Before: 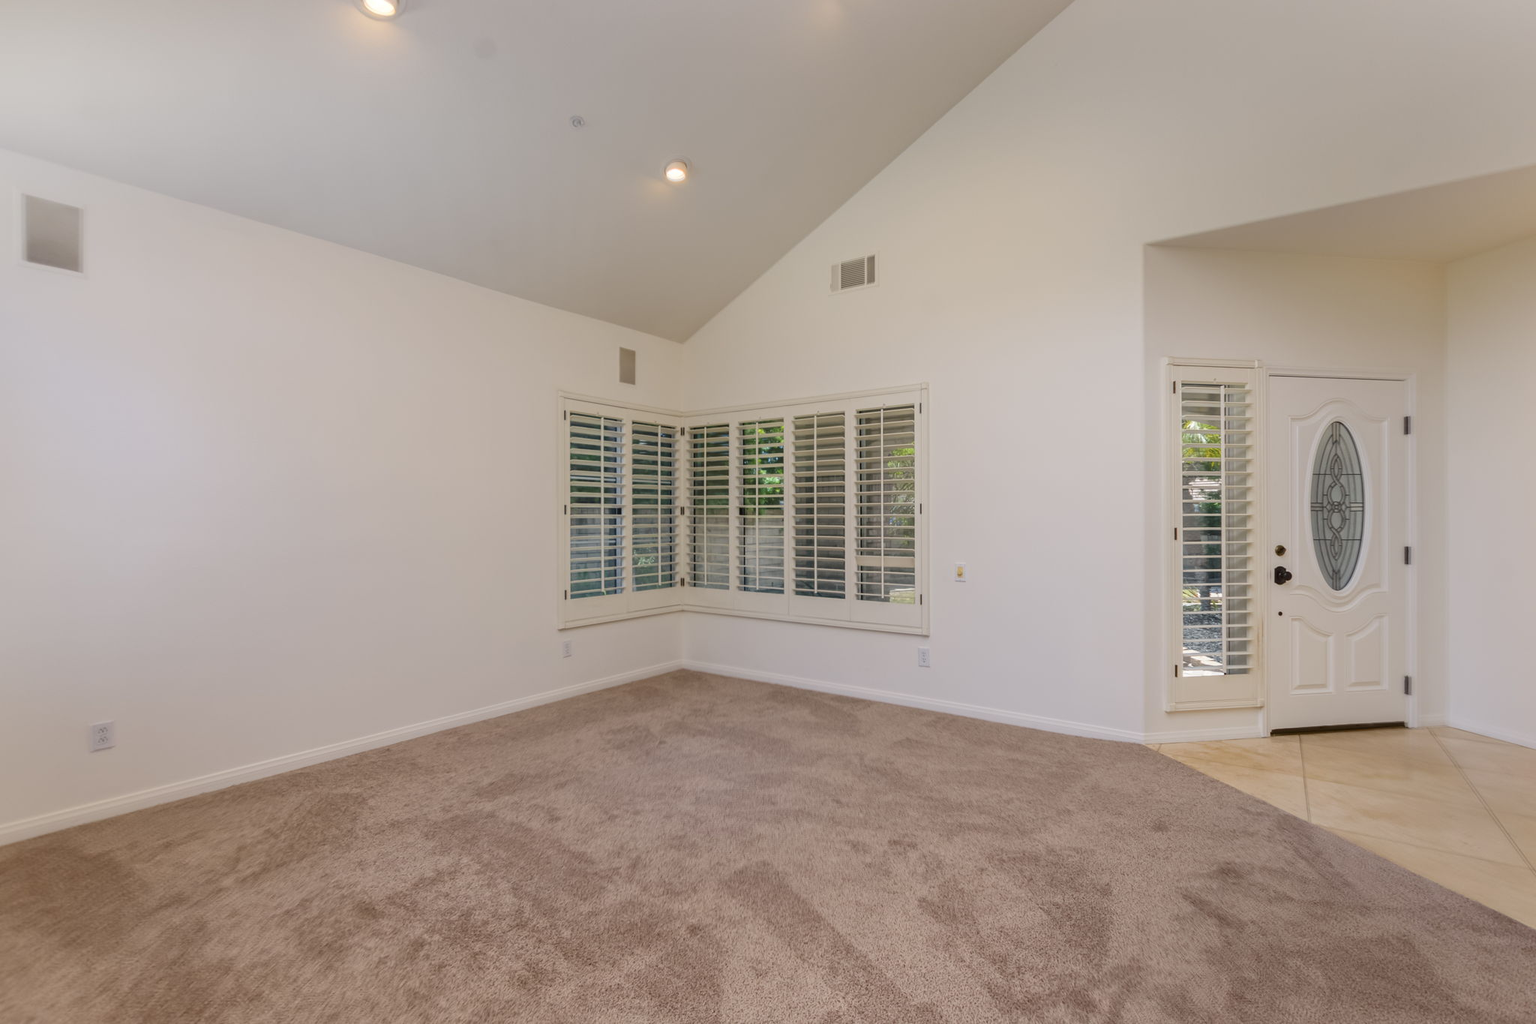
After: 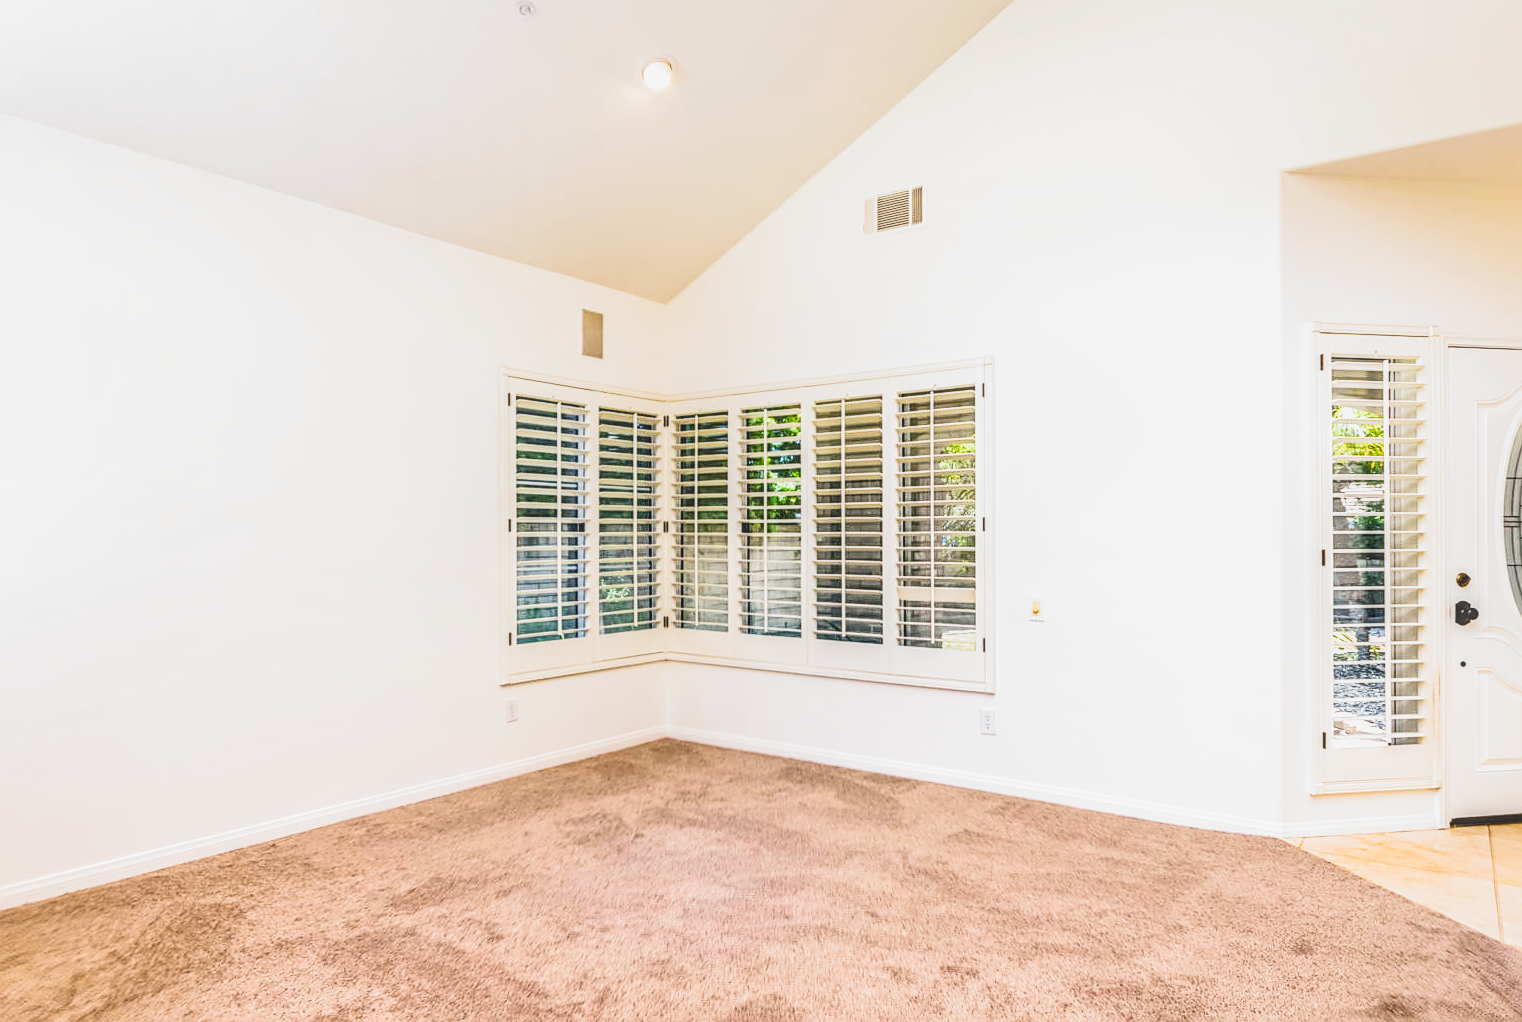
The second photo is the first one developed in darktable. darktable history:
filmic rgb: black relative exposure -7.87 EV, white relative exposure 4.1 EV, hardness 4.03, latitude 50.94%, contrast 1.012, shadows ↔ highlights balance 5.47%, preserve chrominance RGB euclidean norm, color science v5 (2021), contrast in shadows safe, contrast in highlights safe
crop and rotate: left 11.921%, top 11.326%, right 13.759%, bottom 13.744%
exposure: compensate highlight preservation false
contrast brightness saturation: contrast -0.097, saturation -0.086
color balance rgb: global offset › luminance -0.496%, perceptual saturation grading › global saturation -0.038%, perceptual saturation grading › highlights -15.604%, perceptual saturation grading › shadows 24.089%, perceptual brilliance grading › global brilliance 30.515%, perceptual brilliance grading › highlights 49.861%, perceptual brilliance grading › mid-tones 49.694%, perceptual brilliance grading › shadows -21.418%, global vibrance 42.119%
local contrast: highlights 4%, shadows 4%, detail 133%
sharpen: on, module defaults
